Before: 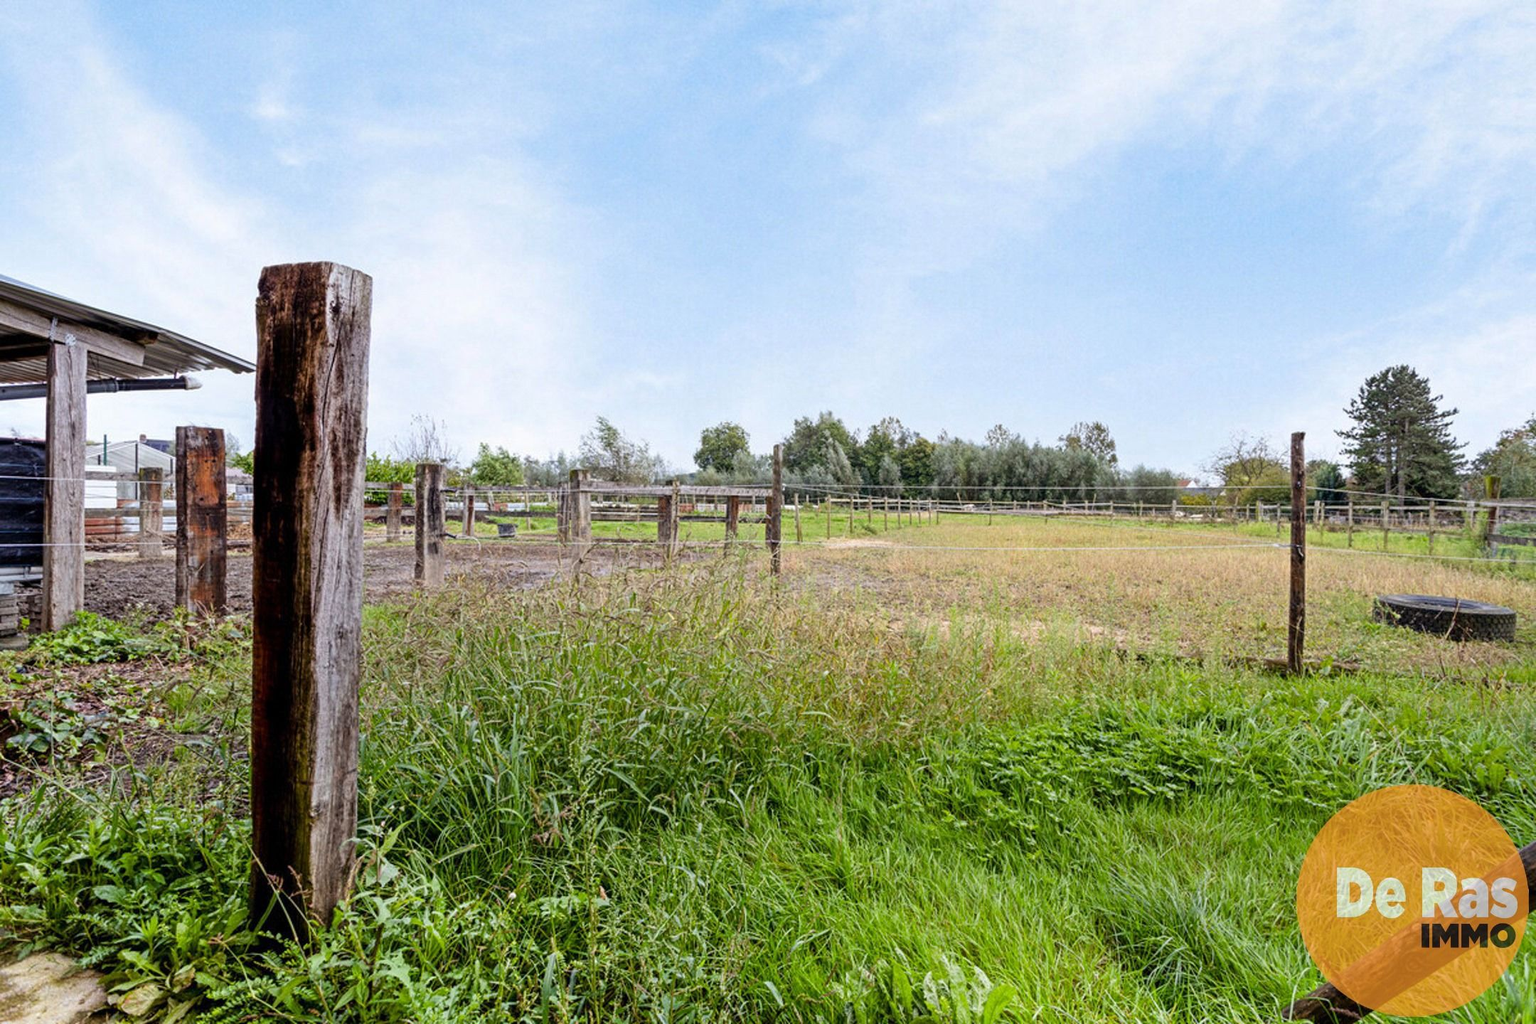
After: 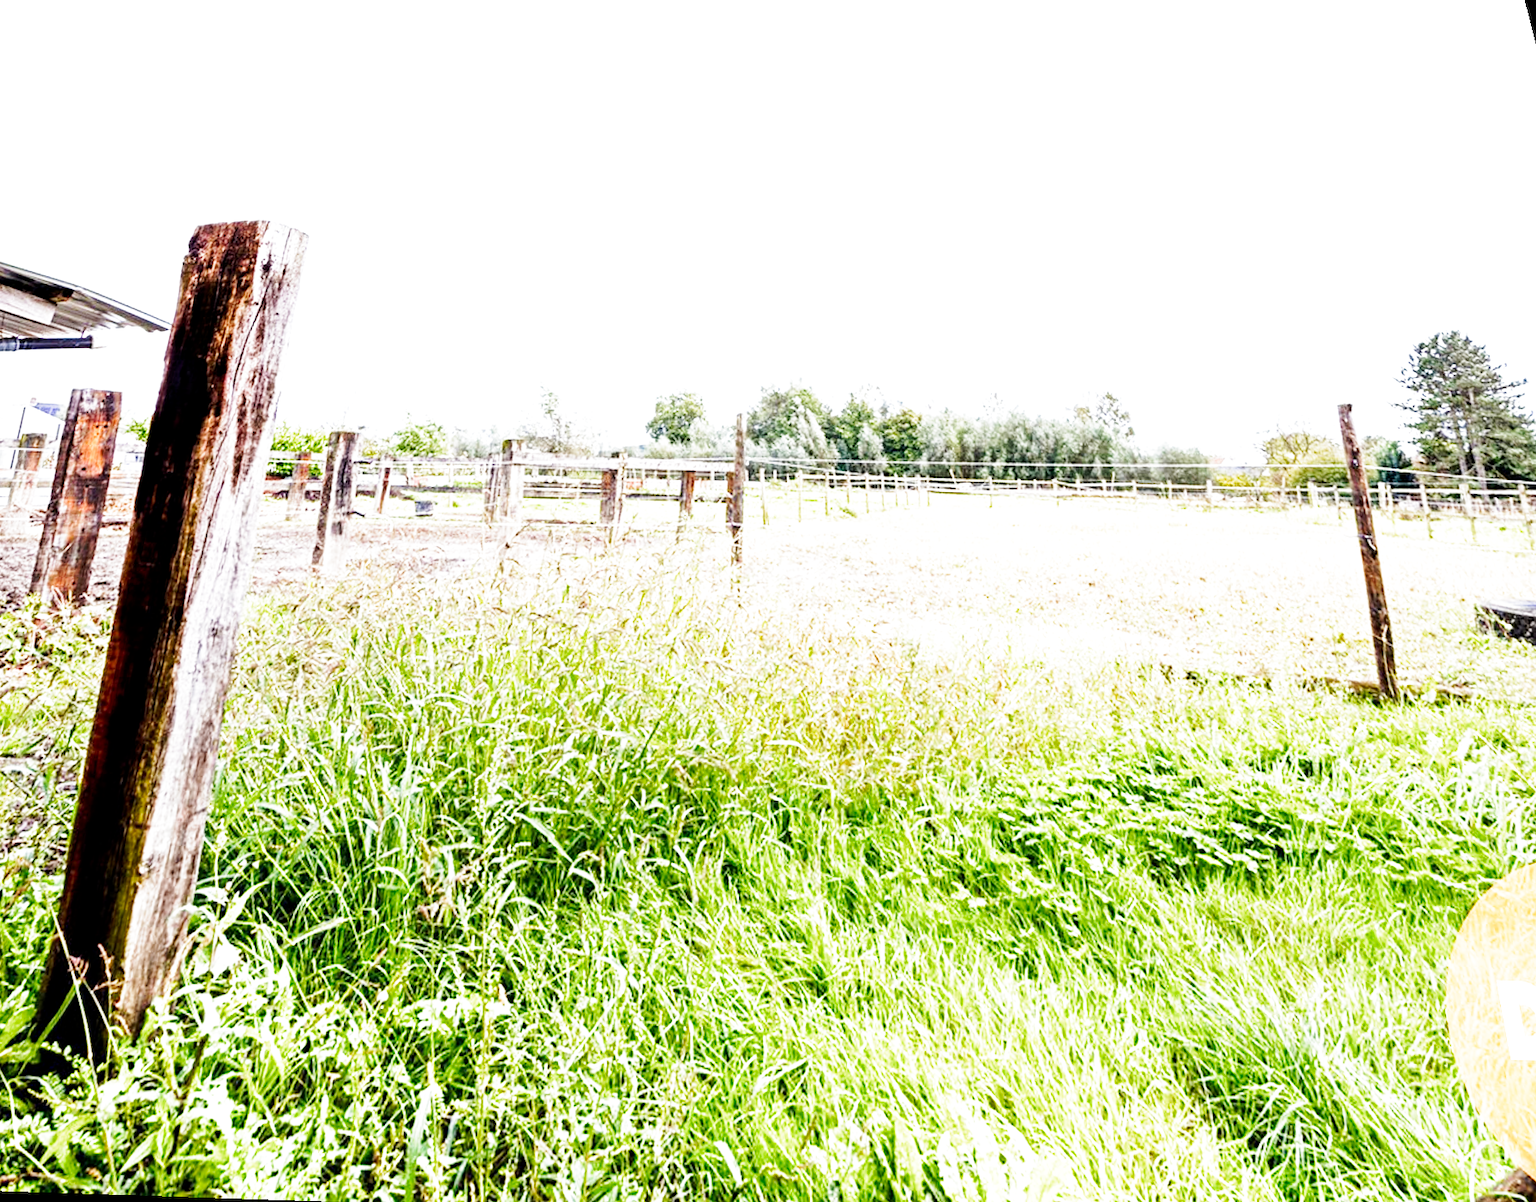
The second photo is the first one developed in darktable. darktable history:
exposure: black level correction 0, exposure 1.45 EV, compensate exposure bias true, compensate highlight preservation false
rotate and perspective: rotation 0.72°, lens shift (vertical) -0.352, lens shift (horizontal) -0.051, crop left 0.152, crop right 0.859, crop top 0.019, crop bottom 0.964
tone curve: curves: ch0 [(0, 0) (0.003, 0.003) (0.011, 0.01) (0.025, 0.023) (0.044, 0.041) (0.069, 0.064) (0.1, 0.092) (0.136, 0.125) (0.177, 0.163) (0.224, 0.207) (0.277, 0.255) (0.335, 0.309) (0.399, 0.375) (0.468, 0.459) (0.543, 0.548) (0.623, 0.629) (0.709, 0.716) (0.801, 0.808) (0.898, 0.911) (1, 1)], preserve colors none
filmic rgb: middle gray luminance 12.74%, black relative exposure -10.13 EV, white relative exposure 3.47 EV, threshold 6 EV, target black luminance 0%, hardness 5.74, latitude 44.69%, contrast 1.221, highlights saturation mix 5%, shadows ↔ highlights balance 26.78%, add noise in highlights 0, preserve chrominance no, color science v3 (2019), use custom middle-gray values true, iterations of high-quality reconstruction 0, contrast in highlights soft, enable highlight reconstruction true
